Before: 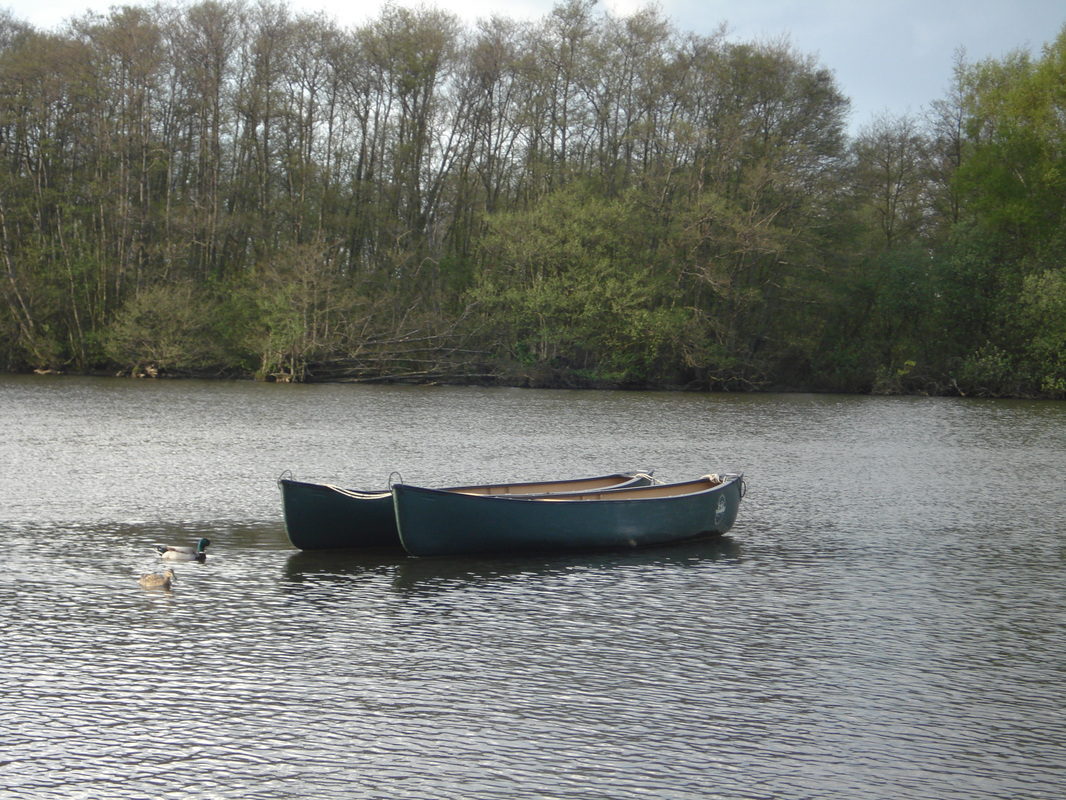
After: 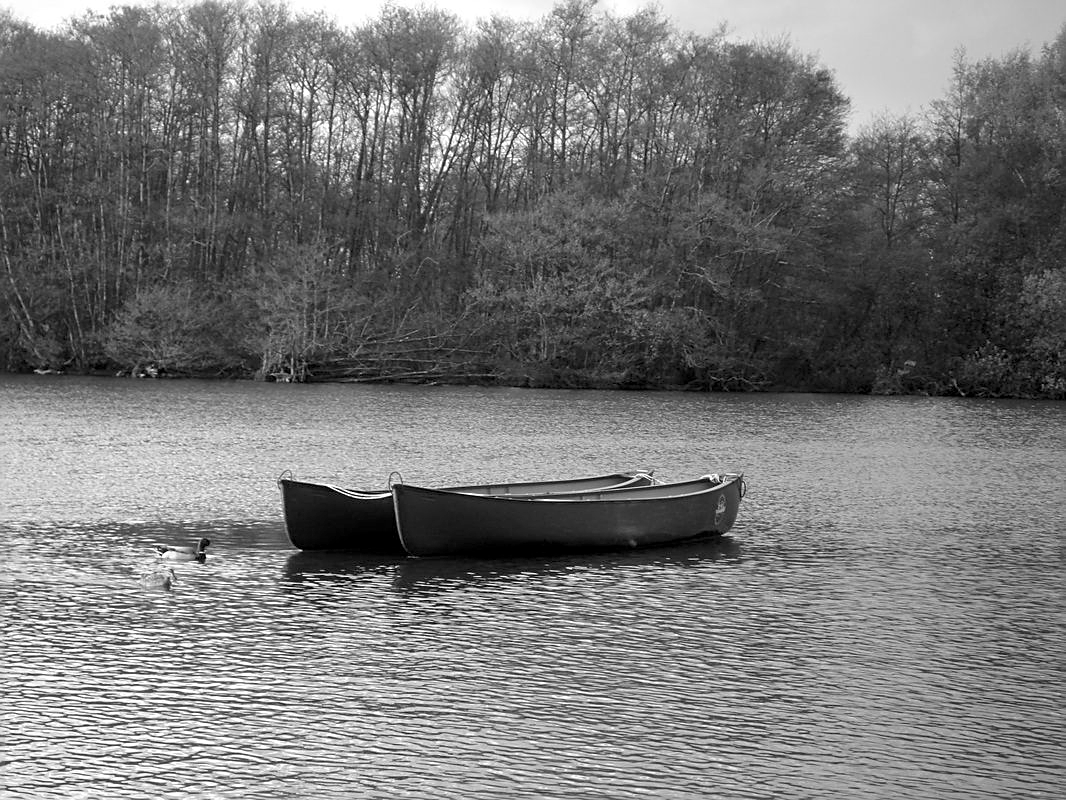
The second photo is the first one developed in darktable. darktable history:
exposure: black level correction 0.009, exposure 0.014 EV, compensate highlight preservation false
sharpen: on, module defaults
monochrome: on, module defaults
